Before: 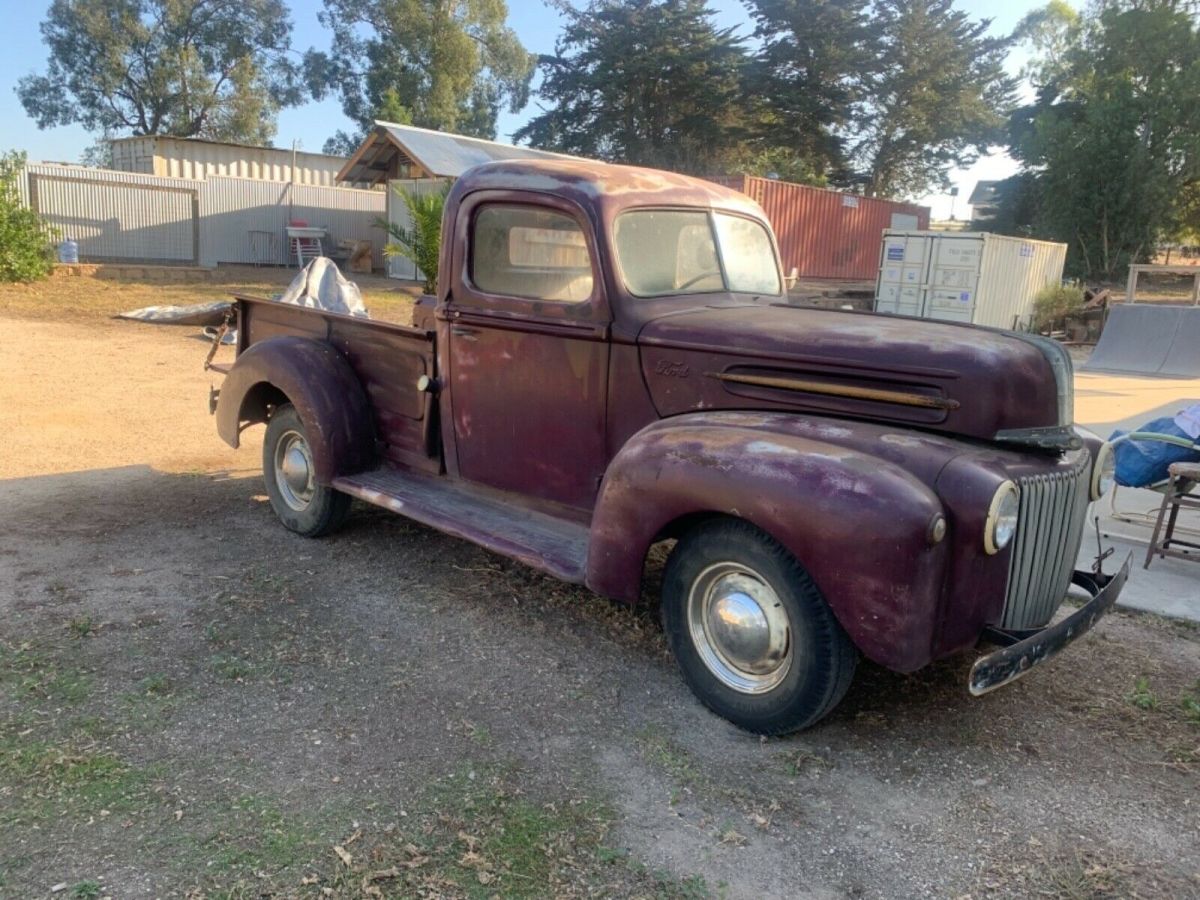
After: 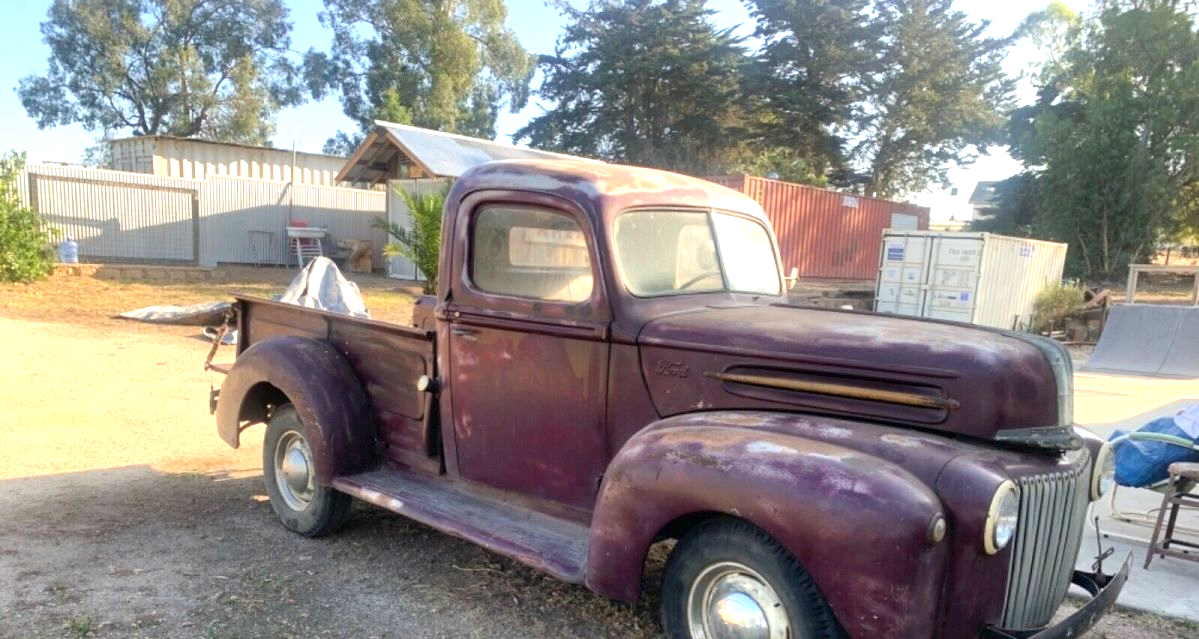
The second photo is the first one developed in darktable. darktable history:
crop: right 0.001%, bottom 28.993%
exposure: exposure 0.756 EV, compensate highlight preservation false
